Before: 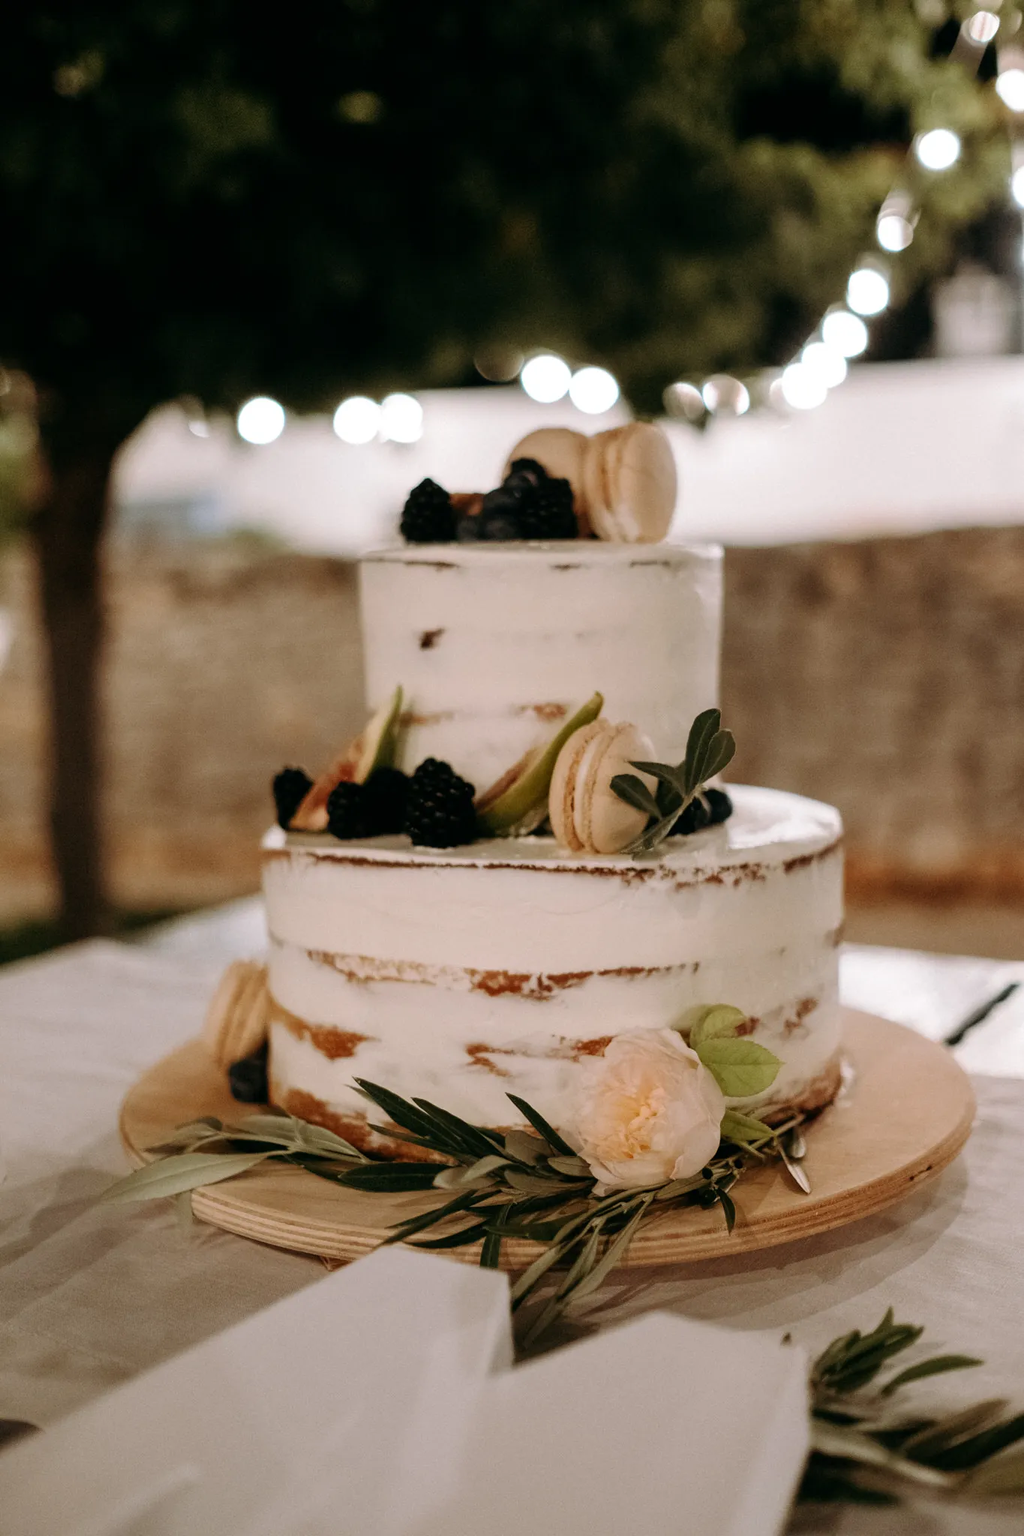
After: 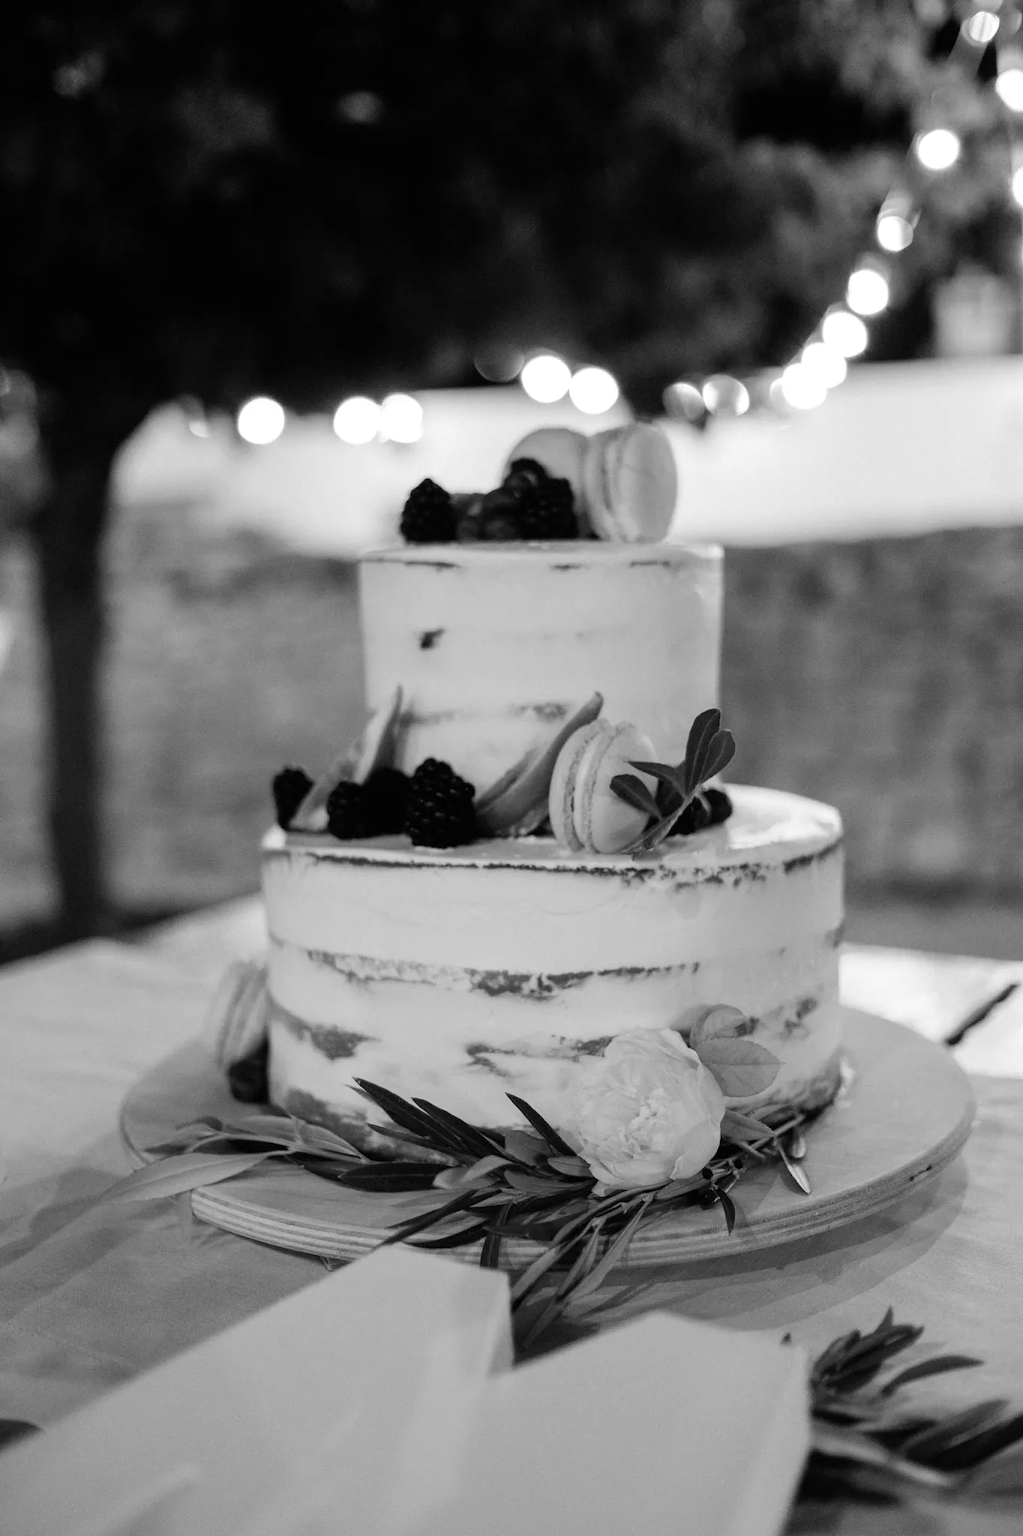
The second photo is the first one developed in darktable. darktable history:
monochrome: a 73.58, b 64.21
tone equalizer: on, module defaults
white balance: red 1.188, blue 1.11
color balance: mode lift, gamma, gain (sRGB)
